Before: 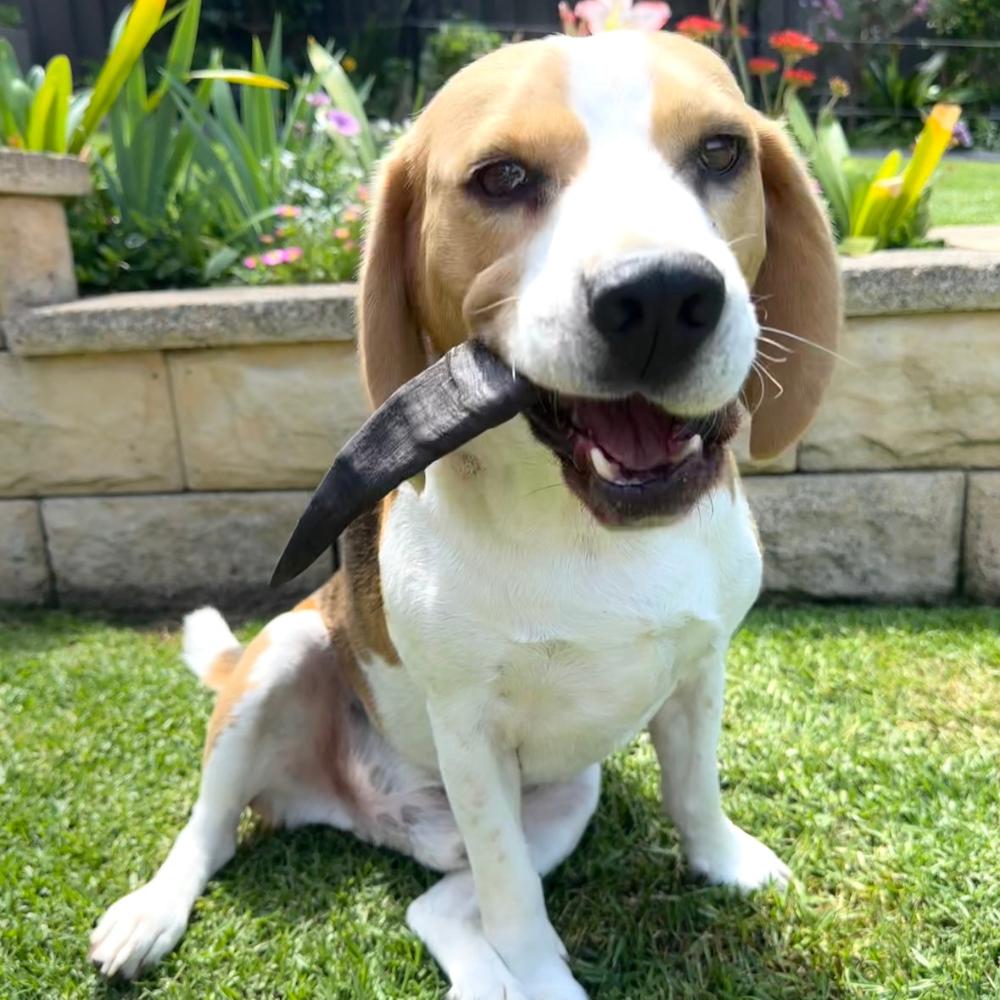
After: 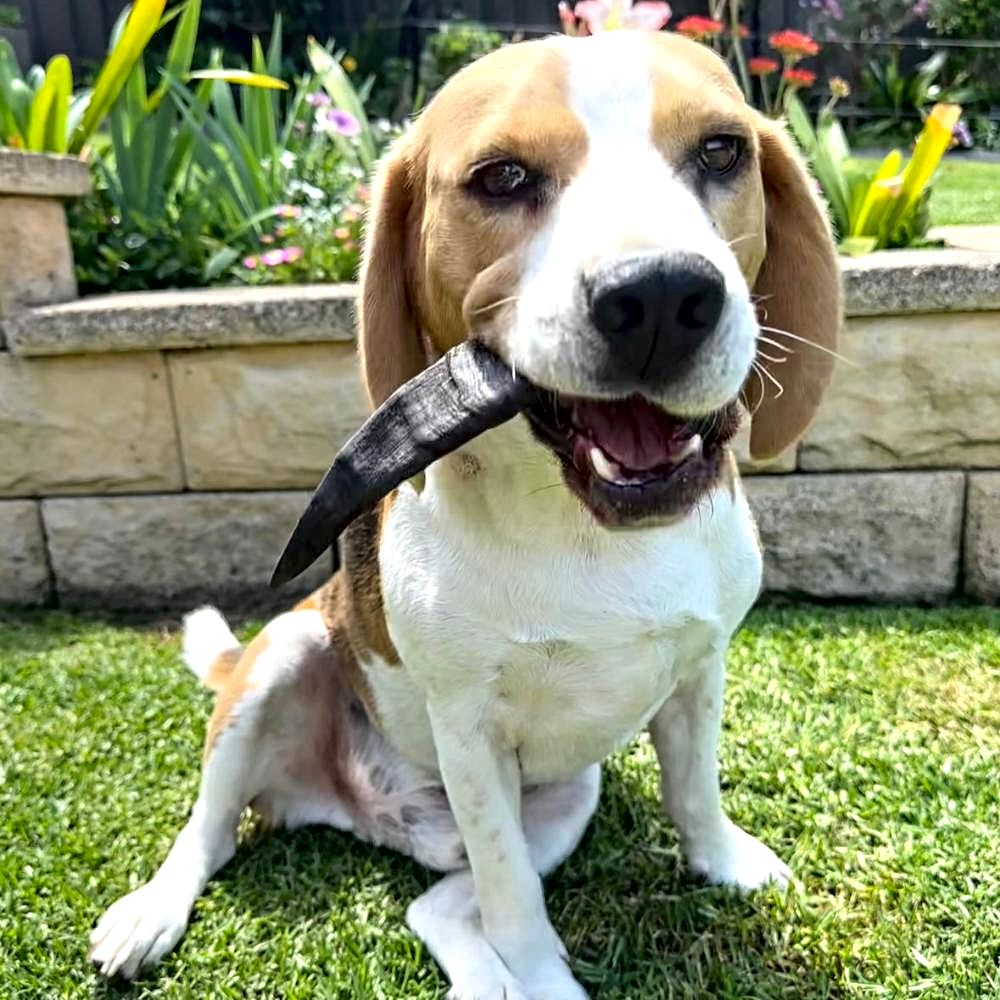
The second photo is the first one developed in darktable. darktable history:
contrast equalizer: octaves 7, y [[0.5, 0.542, 0.583, 0.625, 0.667, 0.708], [0.5 ×6], [0.5 ×6], [0 ×6], [0 ×6]]
contrast brightness saturation: saturation 0.095
